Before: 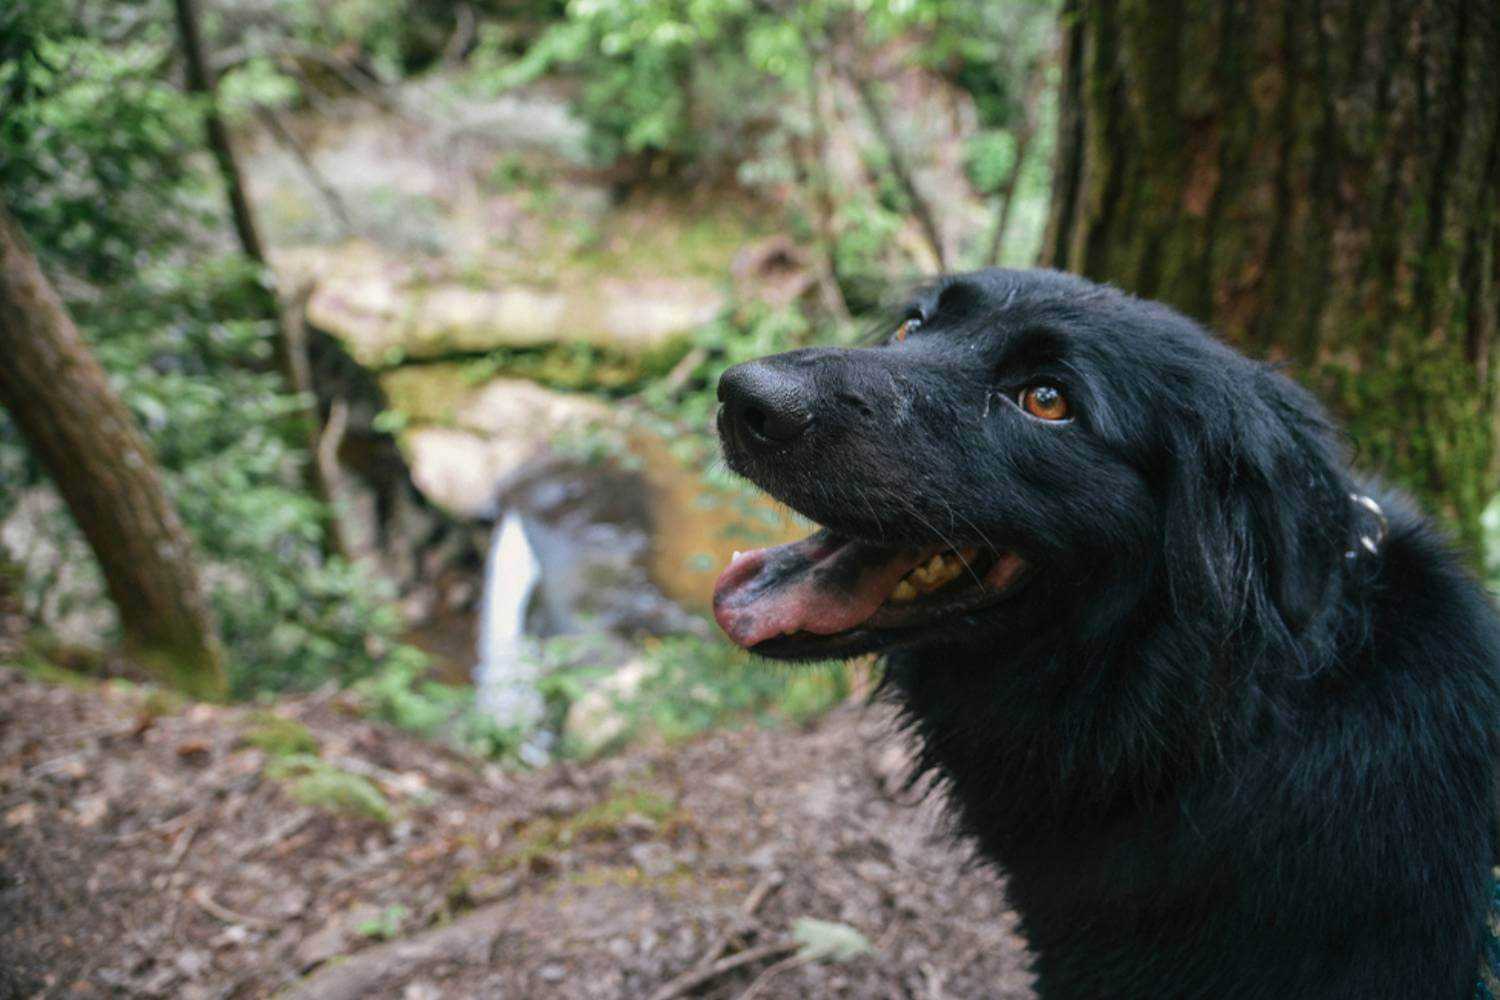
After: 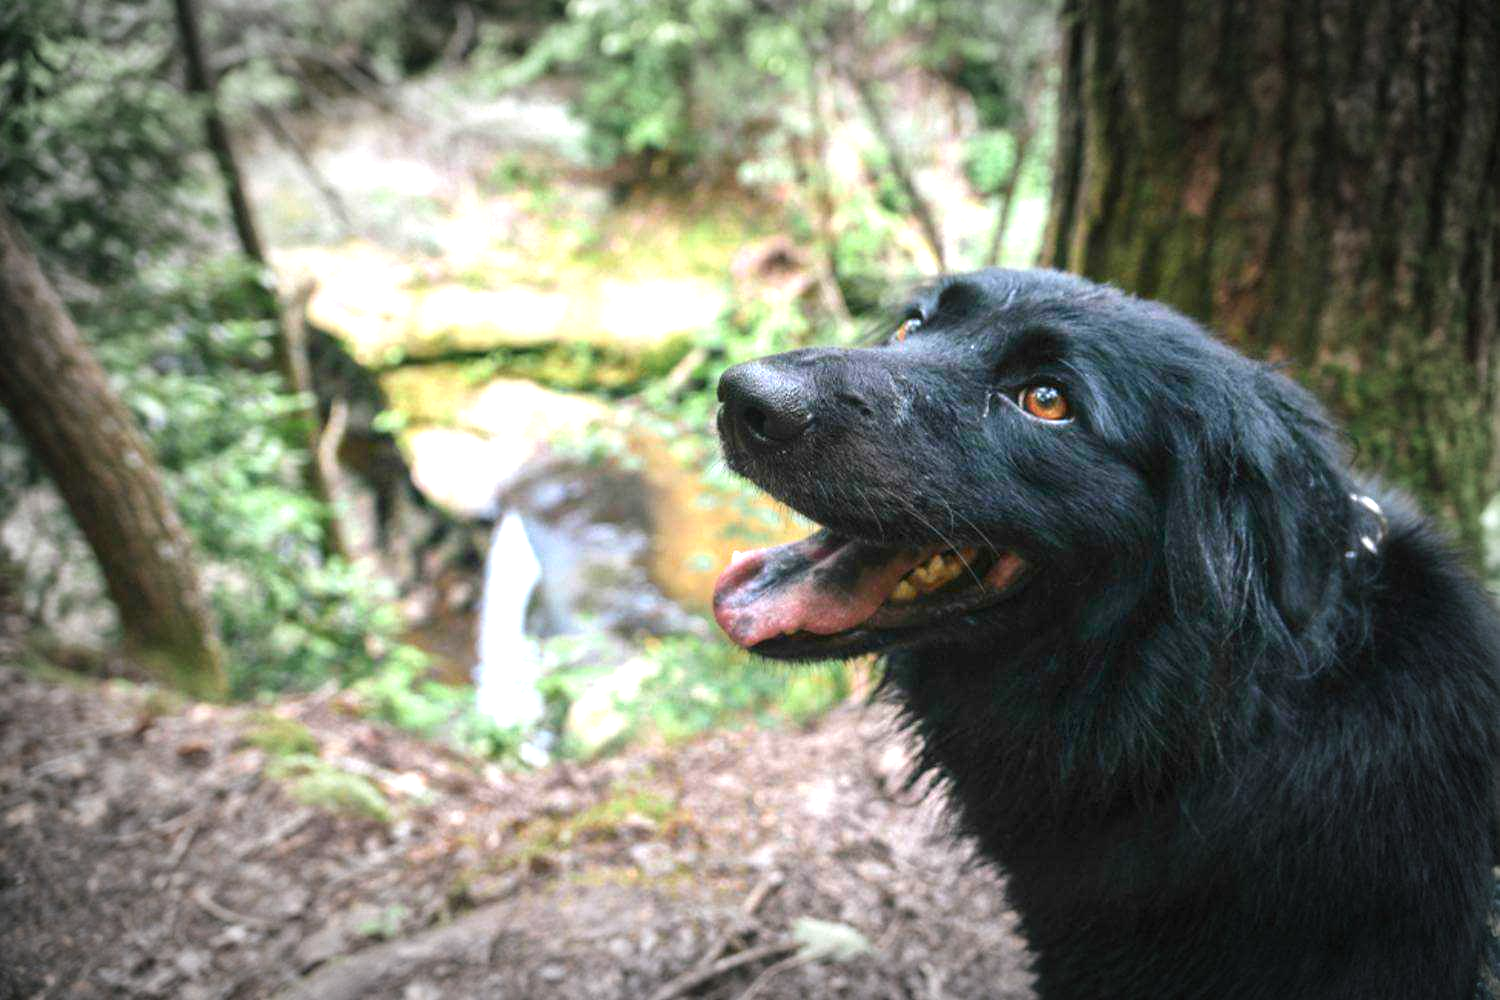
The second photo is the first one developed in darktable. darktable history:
exposure: exposure 1.161 EV, compensate highlight preservation false
vignetting: fall-off start 66%, fall-off radius 39.65%, automatic ratio true, width/height ratio 0.67
